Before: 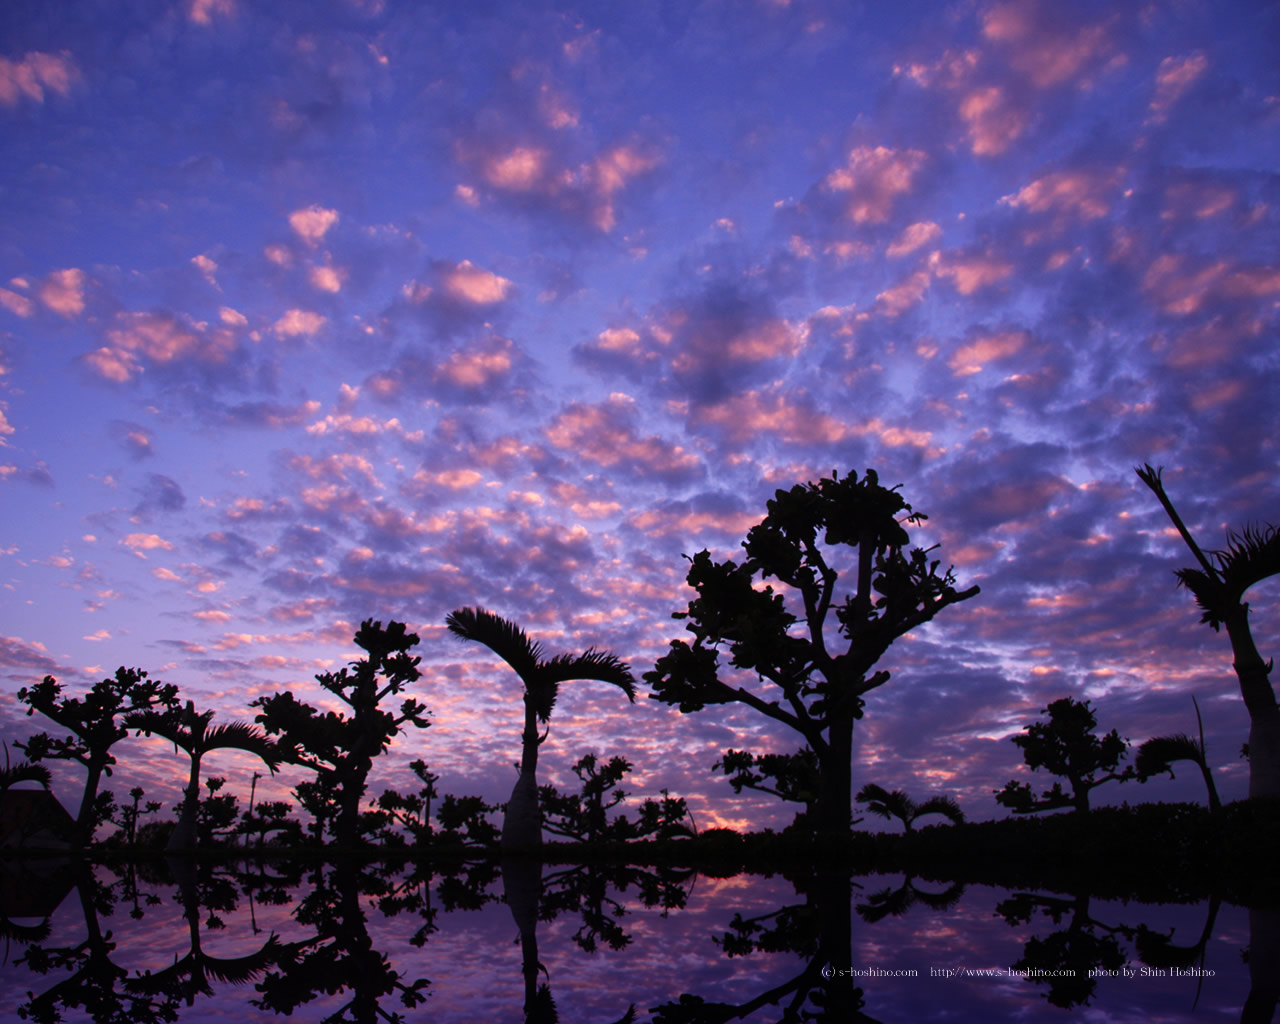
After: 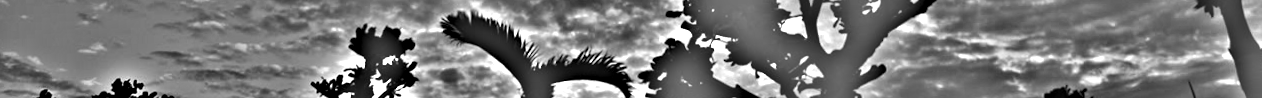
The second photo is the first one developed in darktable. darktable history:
crop and rotate: top 59.084%, bottom 30.916%
rotate and perspective: rotation -1.42°, crop left 0.016, crop right 0.984, crop top 0.035, crop bottom 0.965
highpass: sharpness 49.79%, contrast boost 49.79%
shadows and highlights: low approximation 0.01, soften with gaussian
